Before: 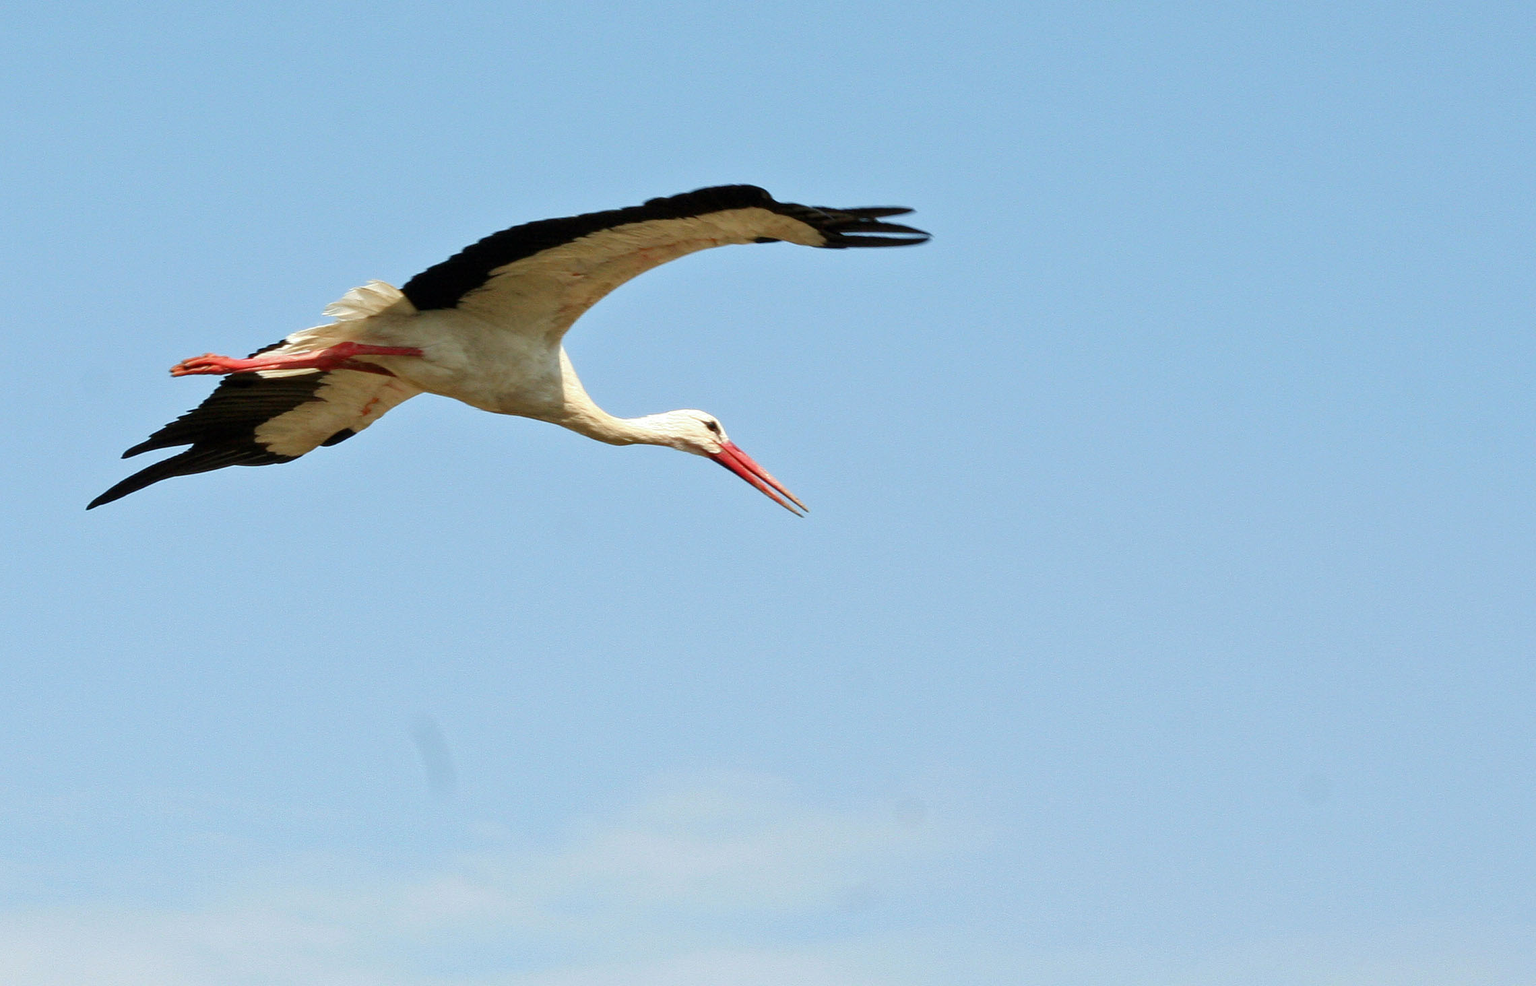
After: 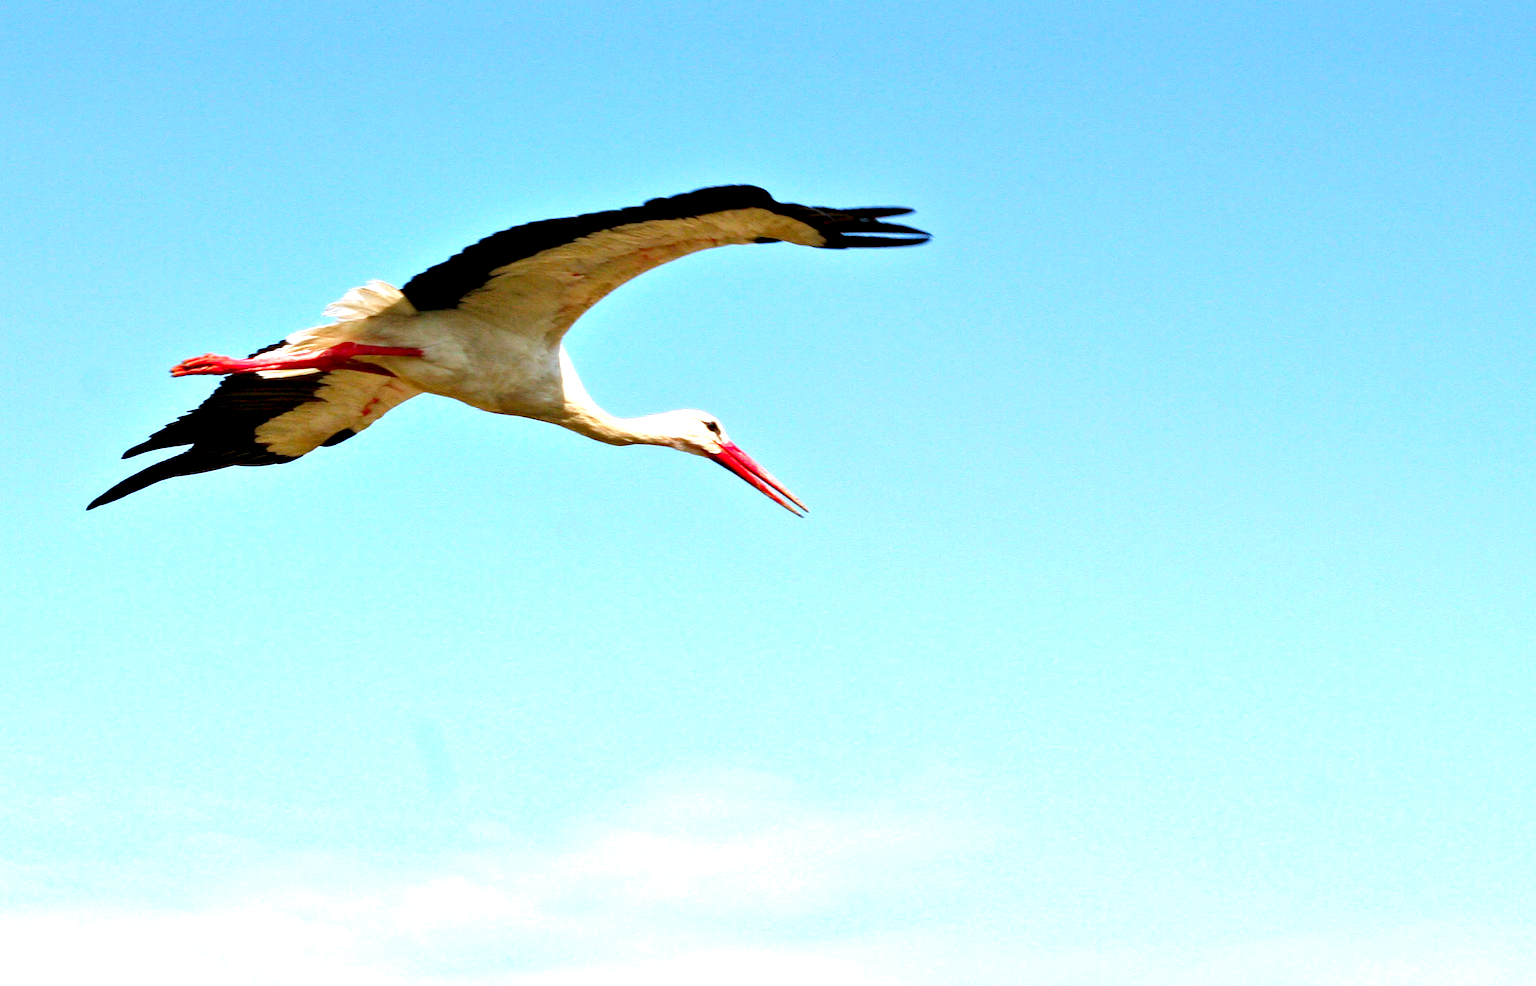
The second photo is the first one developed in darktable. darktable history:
exposure: exposure 1.137 EV, compensate highlight preservation false
color correction: saturation 1.32
graduated density: hue 238.83°, saturation 50%
contrast equalizer: octaves 7, y [[0.528, 0.548, 0.563, 0.562, 0.546, 0.526], [0.55 ×6], [0 ×6], [0 ×6], [0 ×6]]
